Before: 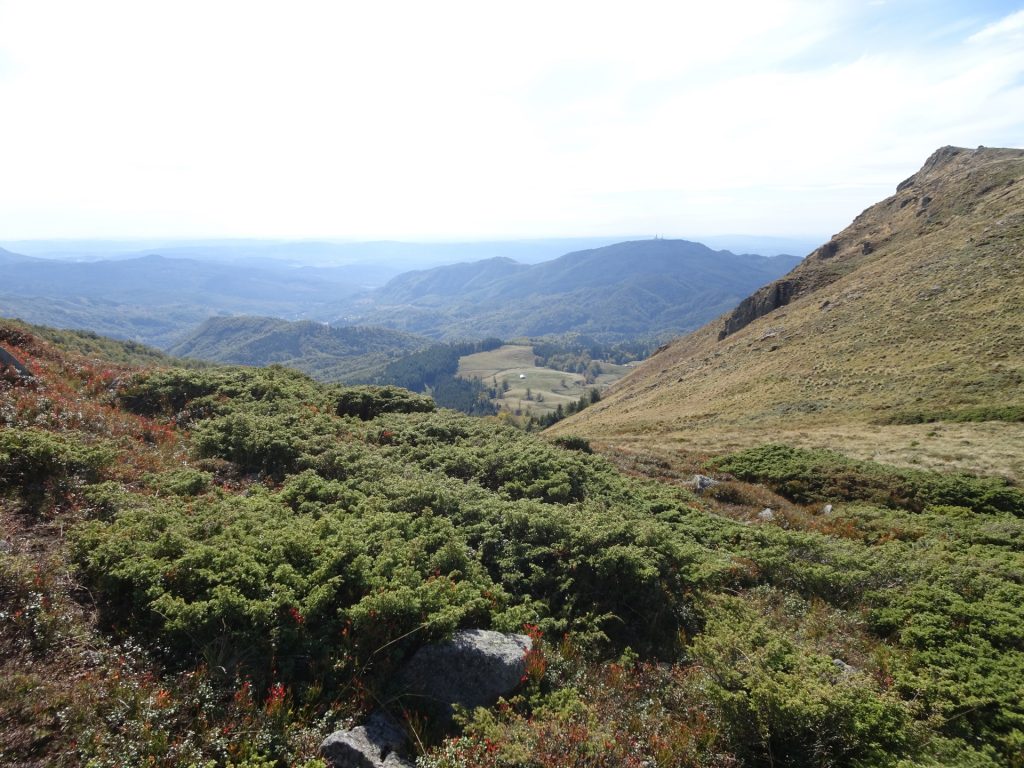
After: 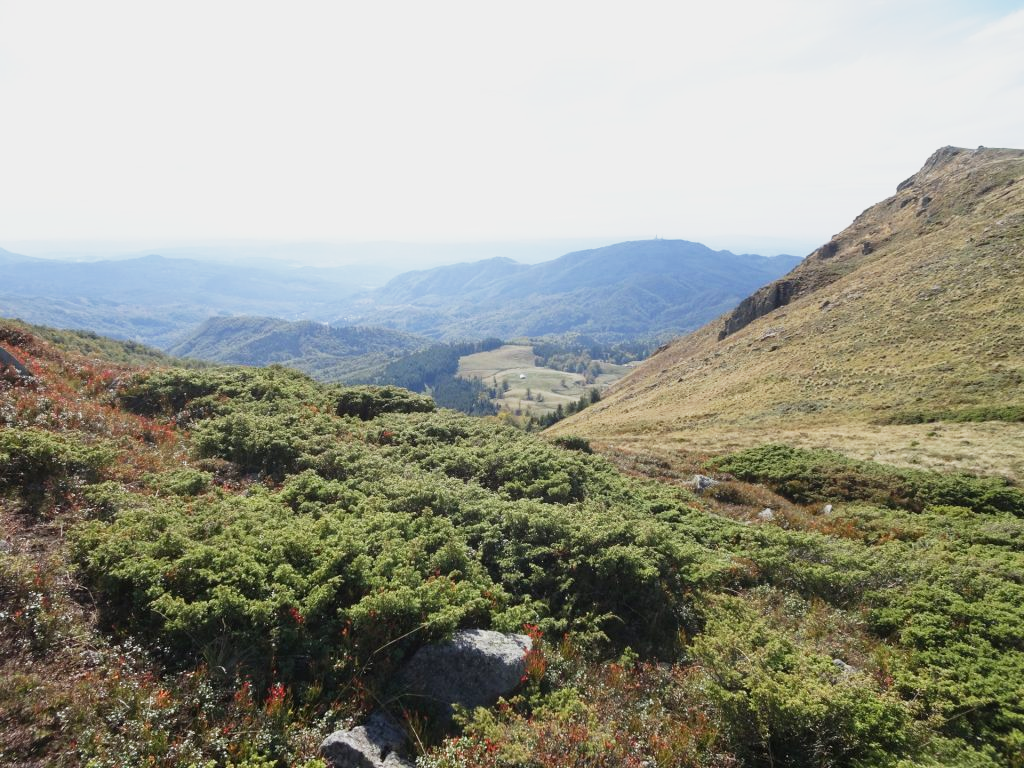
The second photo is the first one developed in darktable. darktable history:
base curve: curves: ch0 [(0, 0) (0.088, 0.125) (0.176, 0.251) (0.354, 0.501) (0.613, 0.749) (1, 0.877)], preserve colors none
shadows and highlights: shadows 25, highlights -25
